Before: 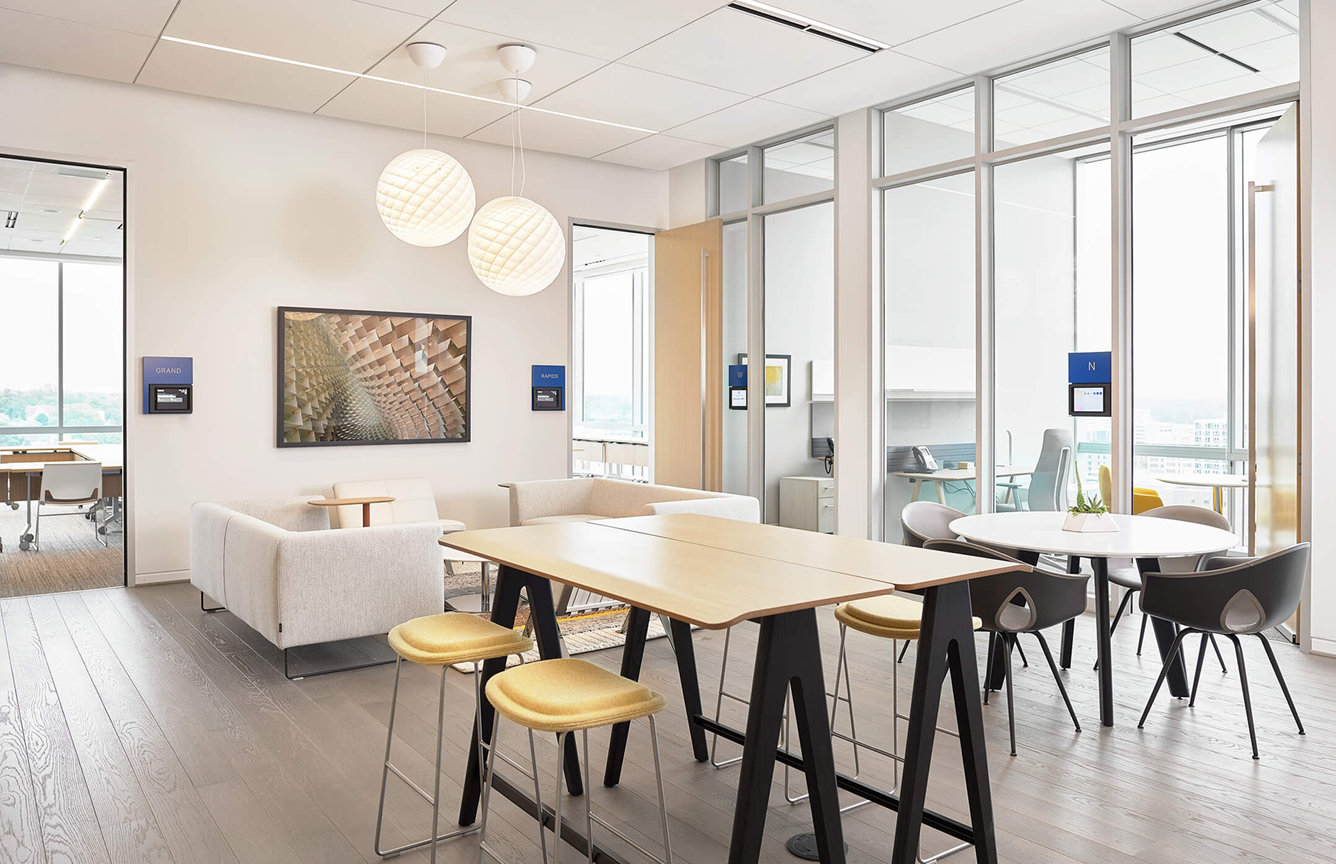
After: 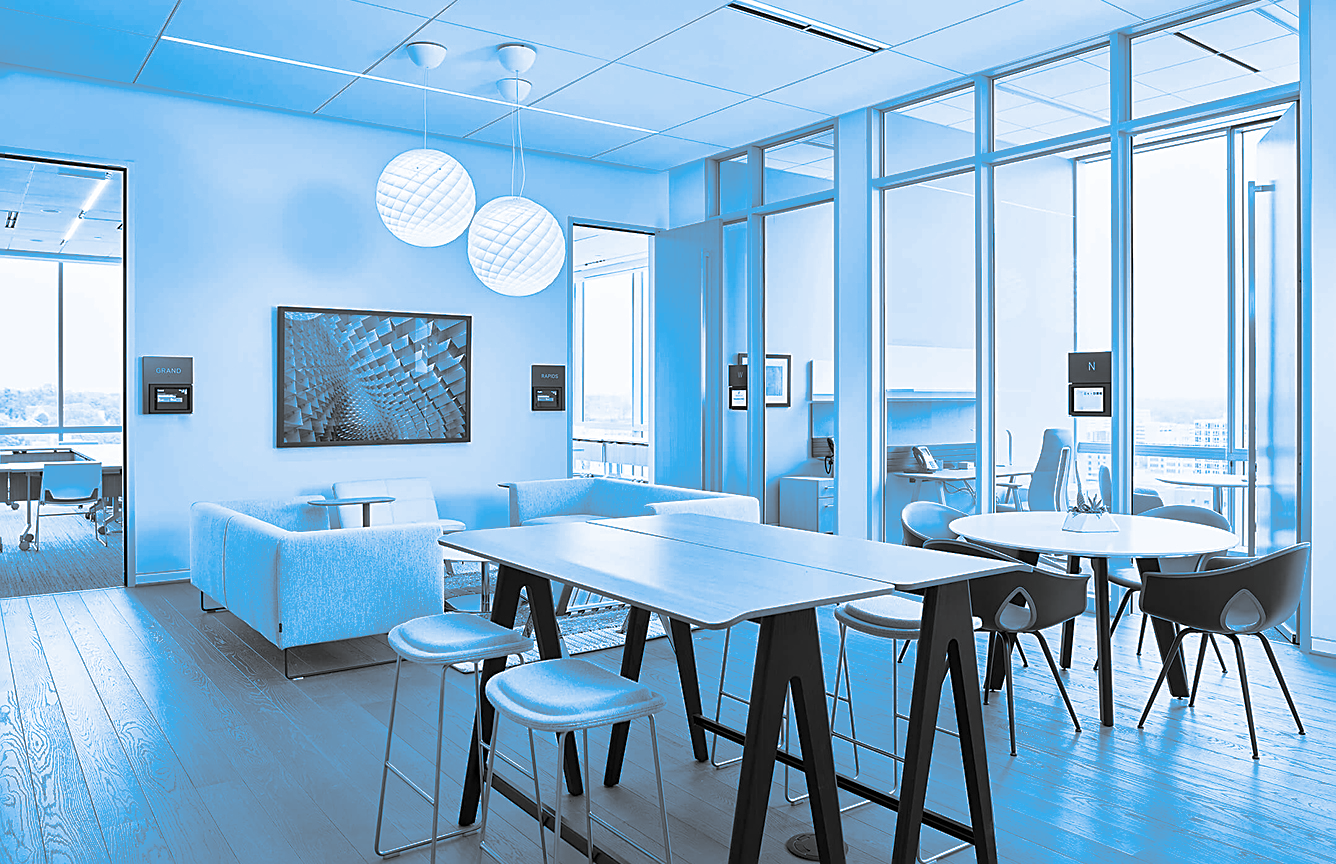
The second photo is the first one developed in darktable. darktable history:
monochrome: on, module defaults
split-toning: shadows › hue 220°, shadows › saturation 0.64, highlights › hue 220°, highlights › saturation 0.64, balance 0, compress 5.22%
sharpen: on, module defaults
